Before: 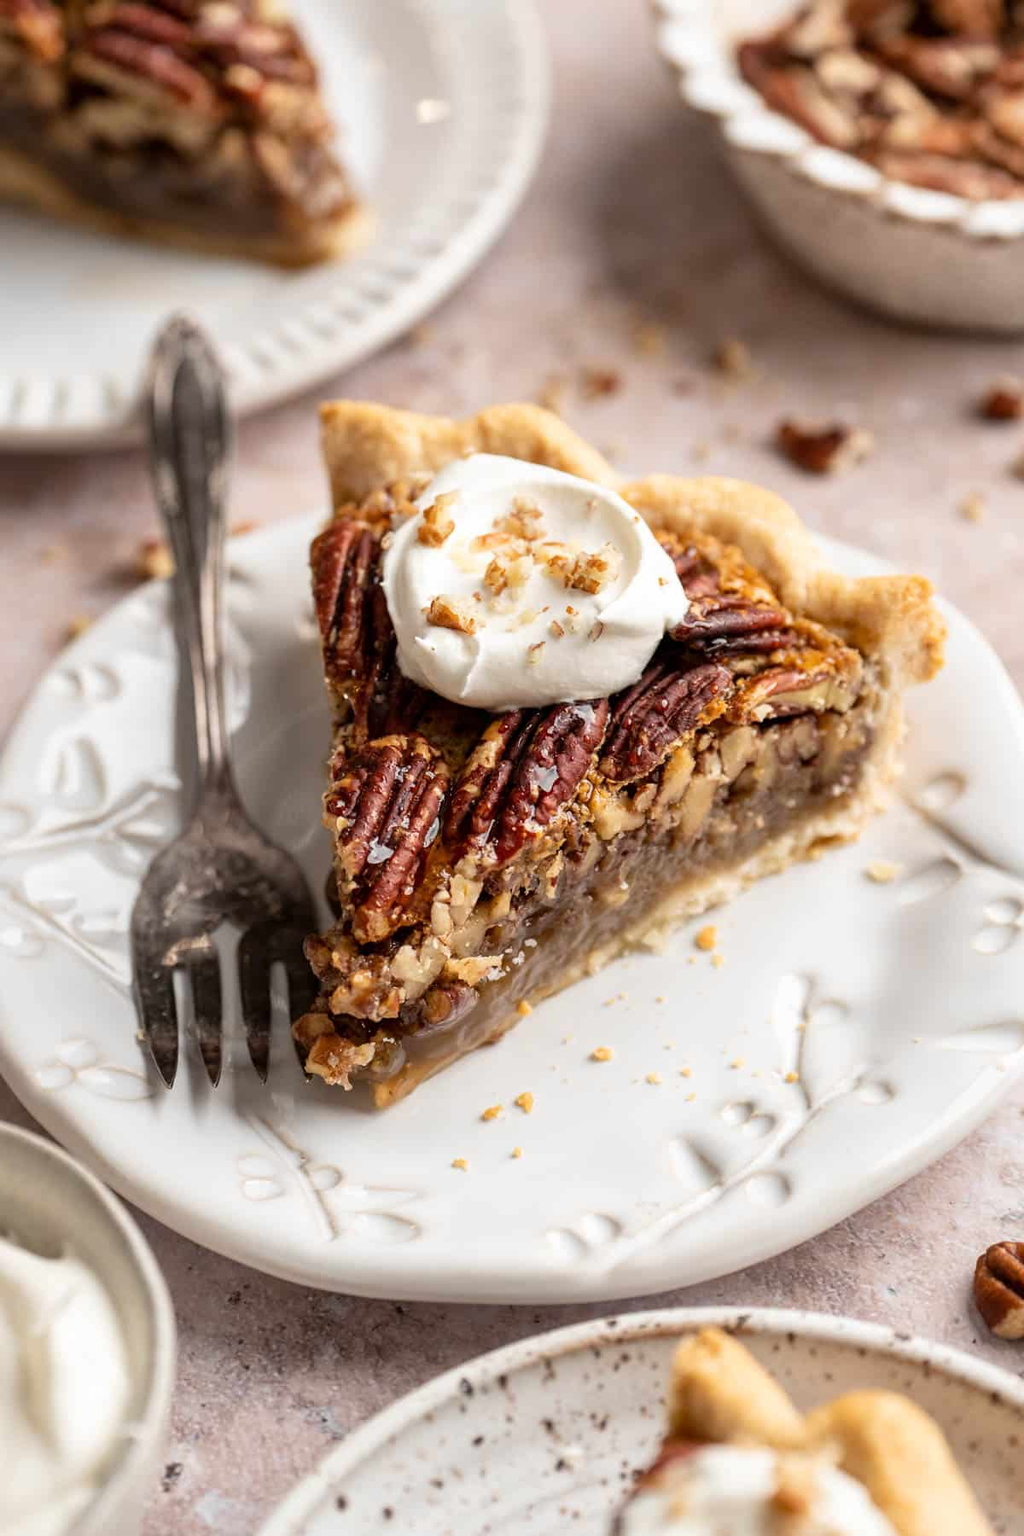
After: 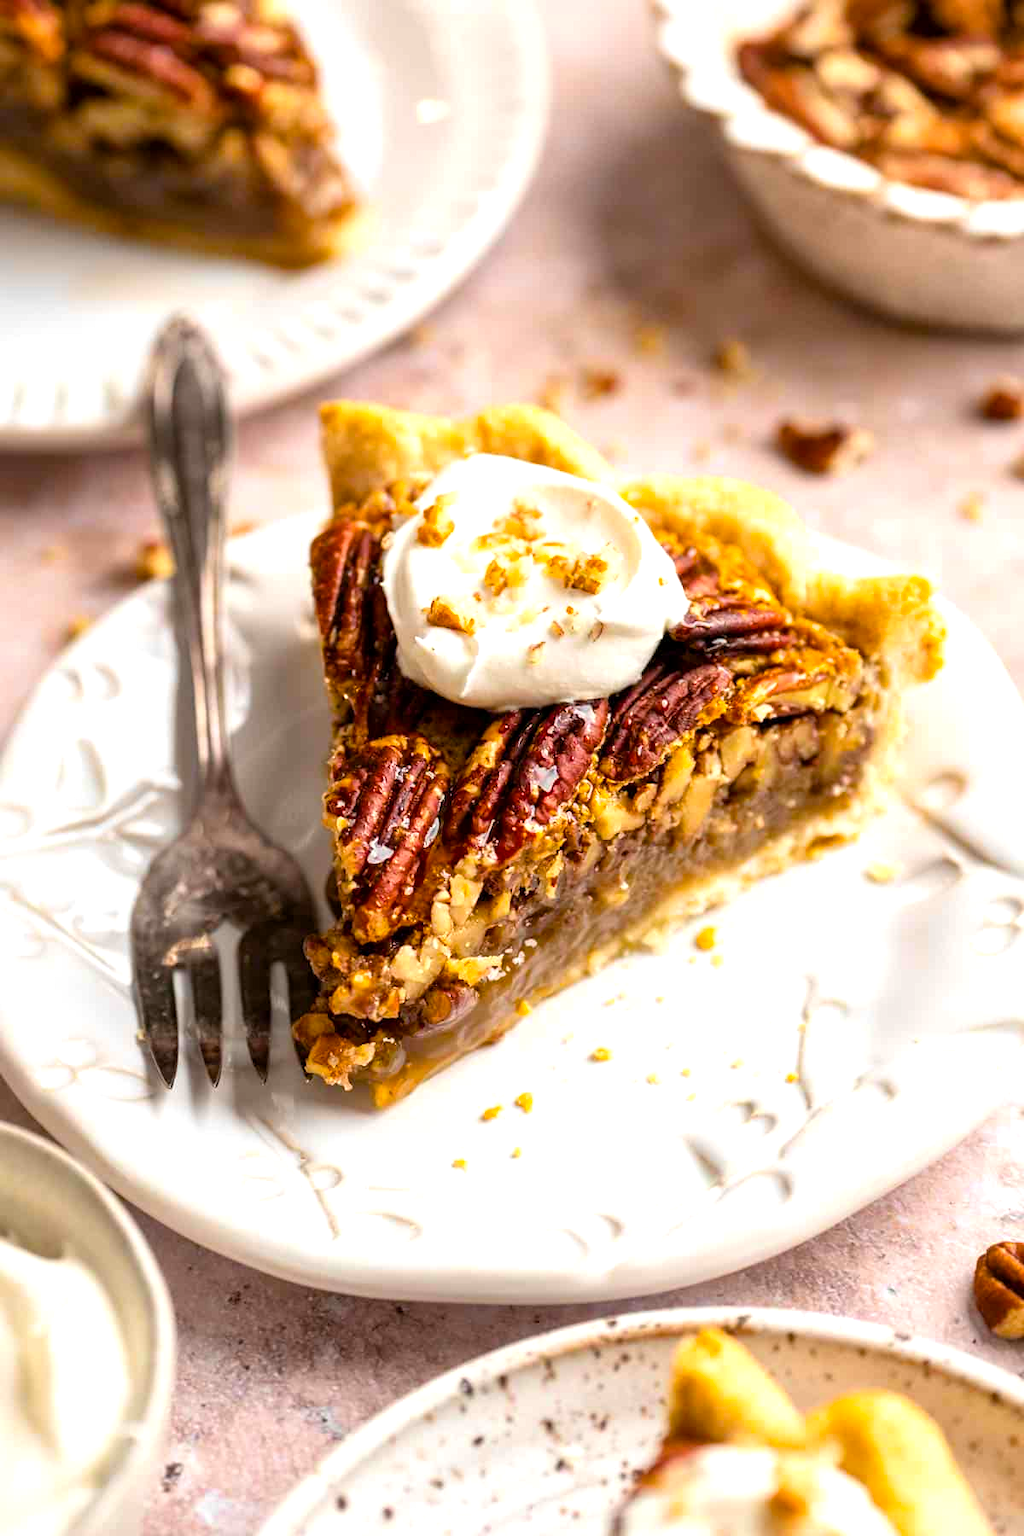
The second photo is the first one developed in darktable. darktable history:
exposure: black level correction 0.001, exposure 0.5 EV, compensate highlight preservation false
color balance rgb: linear chroma grading › global chroma 9.831%, perceptual saturation grading › global saturation 12.365%, global vibrance 40.138%
